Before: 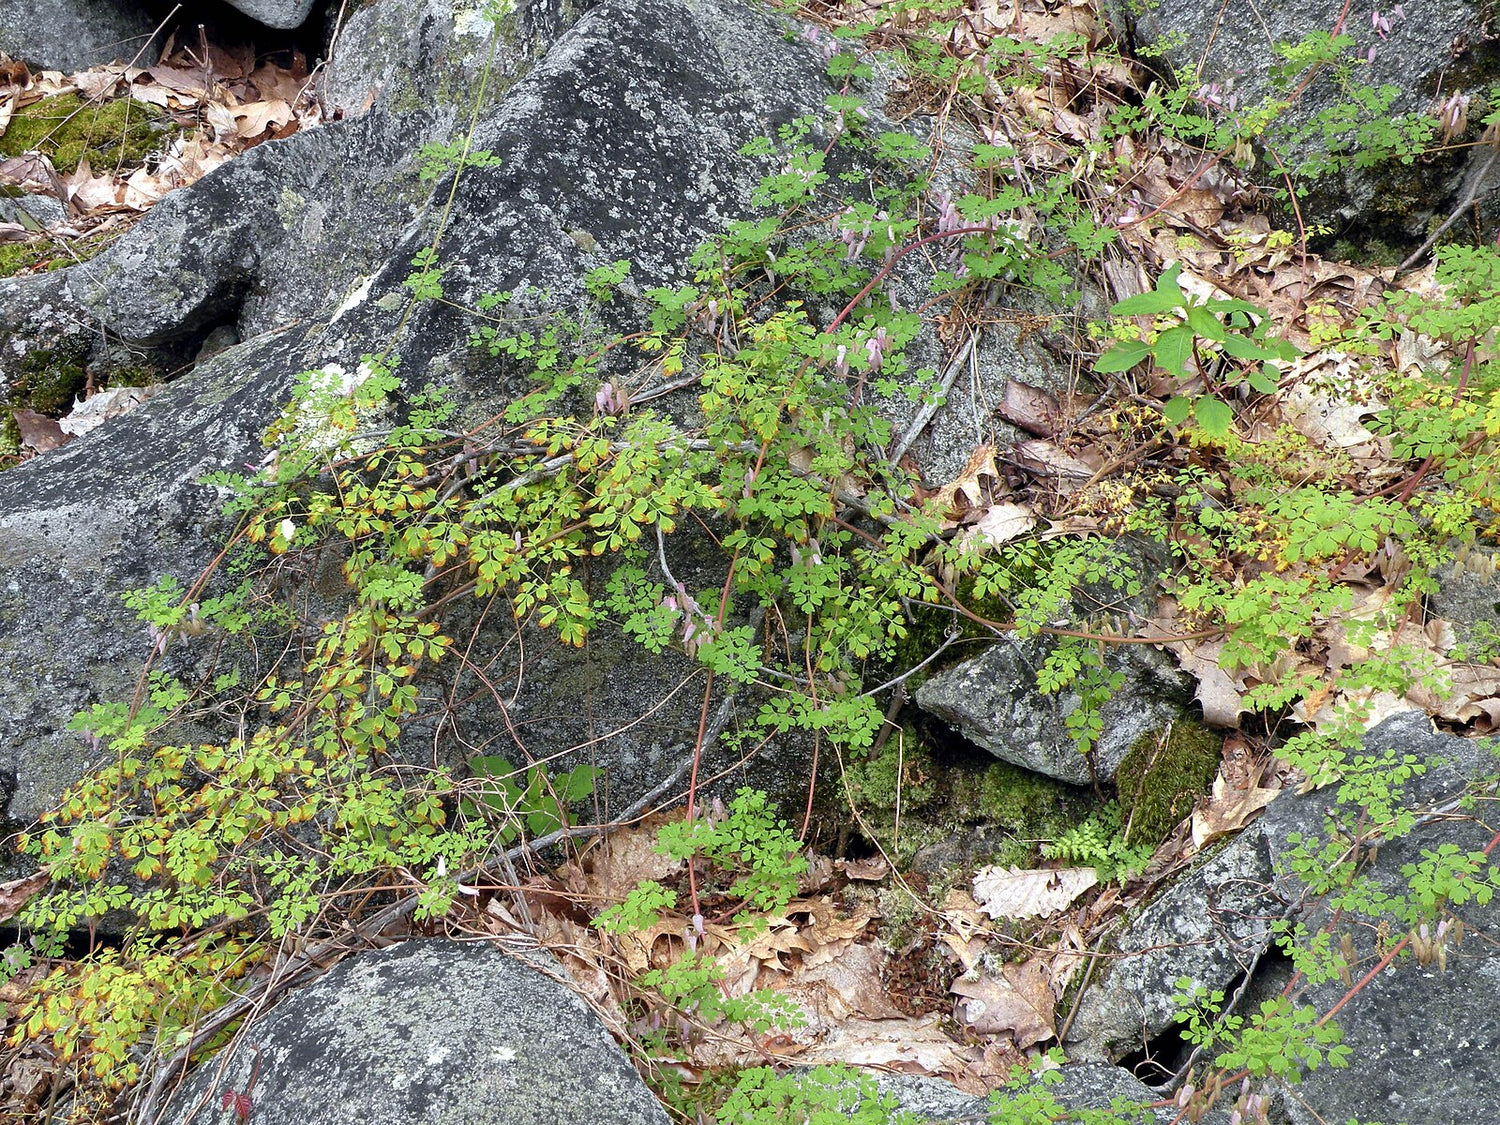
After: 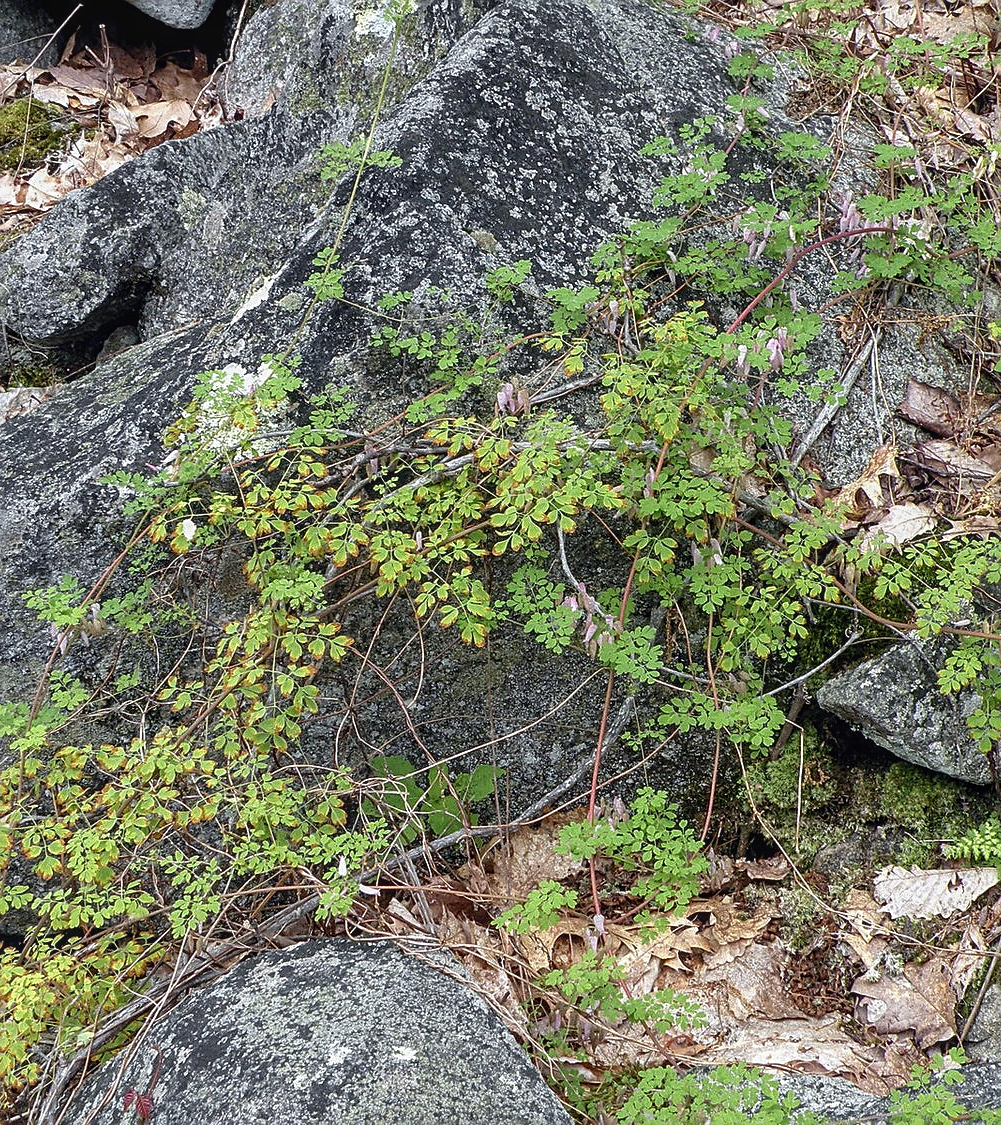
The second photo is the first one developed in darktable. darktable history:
local contrast: on, module defaults
crop and rotate: left 6.691%, right 26.557%
sharpen: on, module defaults
contrast brightness saturation: contrast -0.071, brightness -0.04, saturation -0.107
